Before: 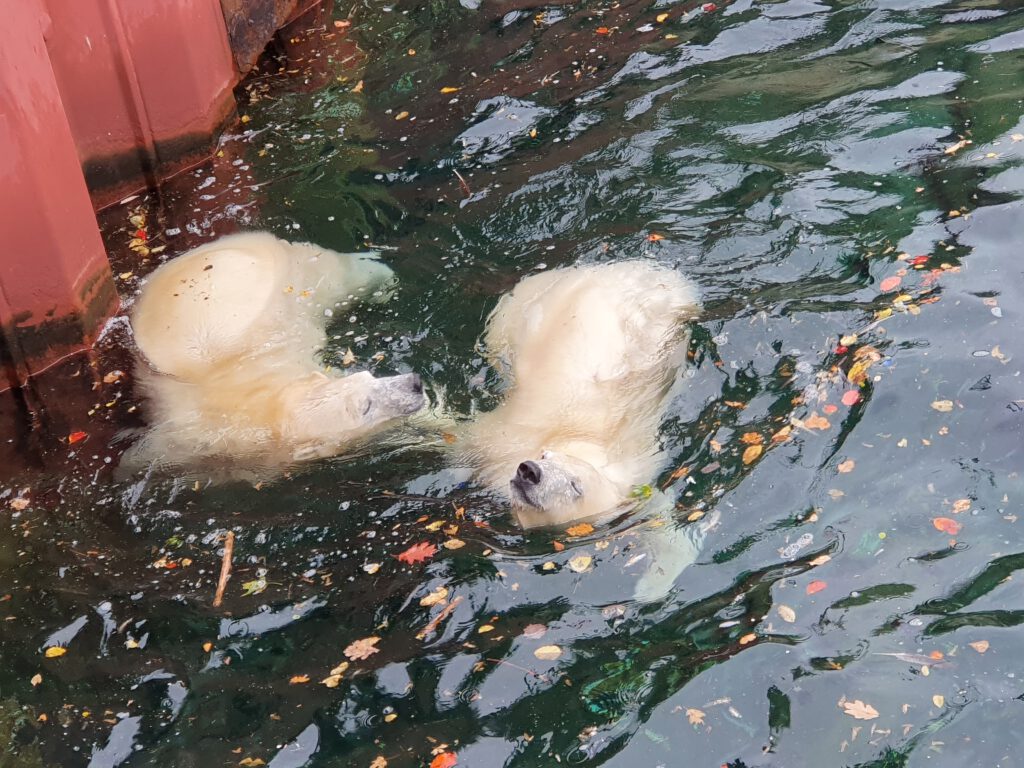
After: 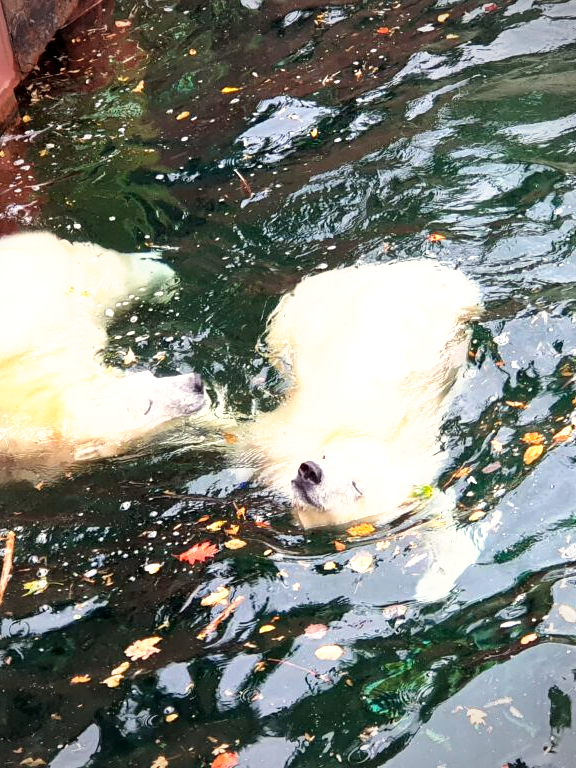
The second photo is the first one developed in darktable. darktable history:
color correction: highlights b* 3.02
tone curve: curves: ch0 [(0, 0) (0.003, 0) (0.011, 0.001) (0.025, 0.003) (0.044, 0.004) (0.069, 0.007) (0.1, 0.01) (0.136, 0.033) (0.177, 0.082) (0.224, 0.141) (0.277, 0.208) (0.335, 0.282) (0.399, 0.363) (0.468, 0.451) (0.543, 0.545) (0.623, 0.647) (0.709, 0.756) (0.801, 0.87) (0.898, 0.972) (1, 1)], preserve colors none
exposure: black level correction 0, exposure 0.693 EV, compensate highlight preservation false
vignetting: on, module defaults
crop: left 21.455%, right 22.241%
